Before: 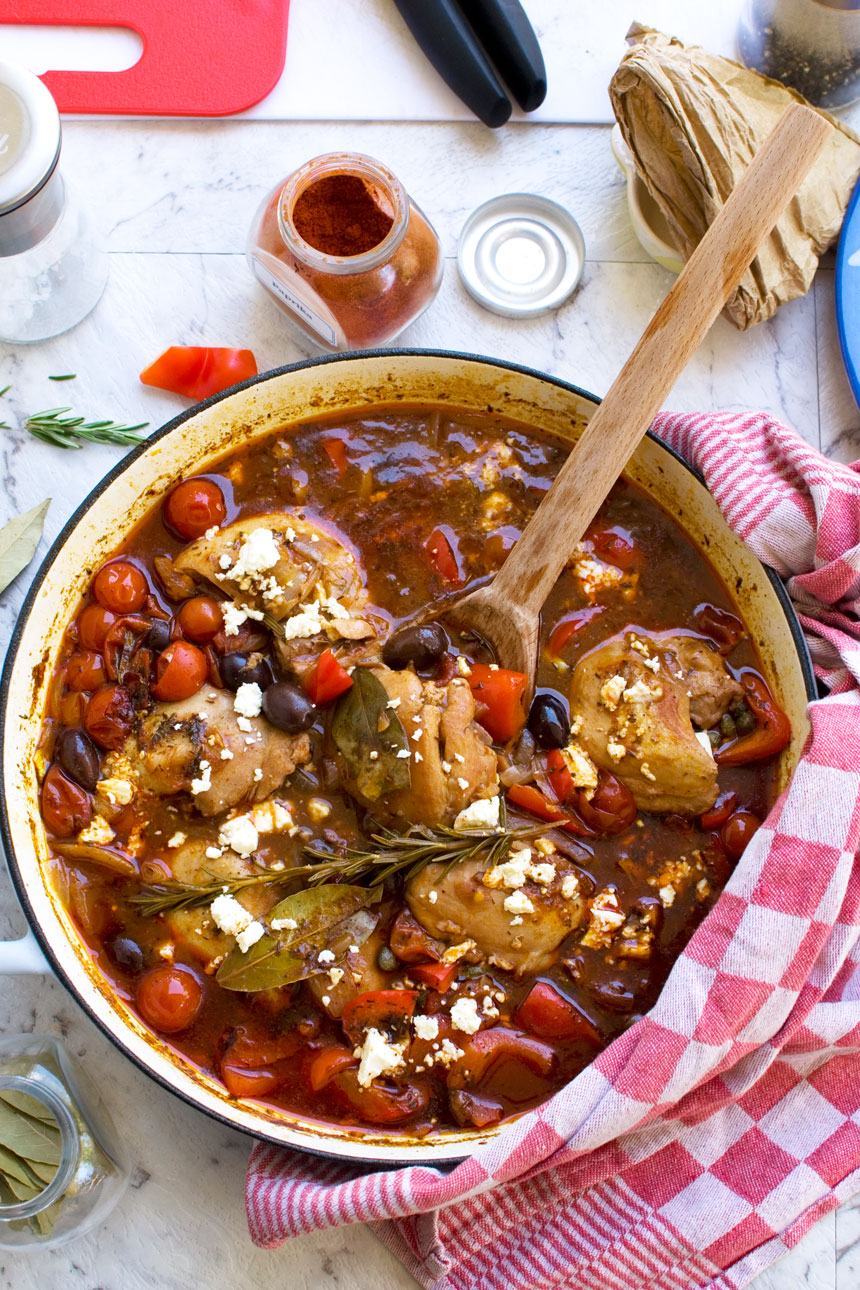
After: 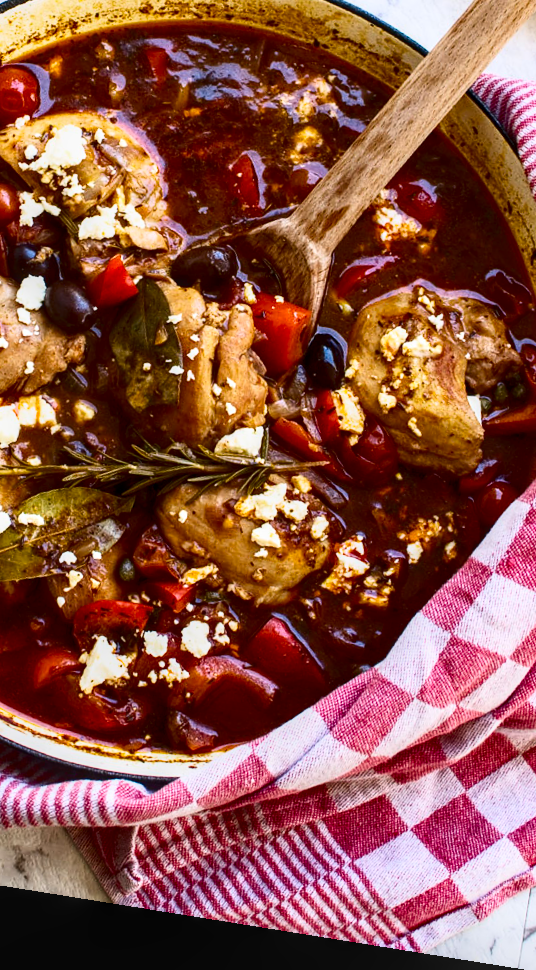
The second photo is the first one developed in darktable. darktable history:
local contrast: on, module defaults
crop and rotate: left 29.237%, top 31.152%, right 19.807%
contrast brightness saturation: contrast 0.32, brightness -0.08, saturation 0.17
exposure: black level correction 0.001, exposure -0.2 EV, compensate highlight preservation false
shadows and highlights: shadows 0, highlights 40
rotate and perspective: rotation 9.12°, automatic cropping off
